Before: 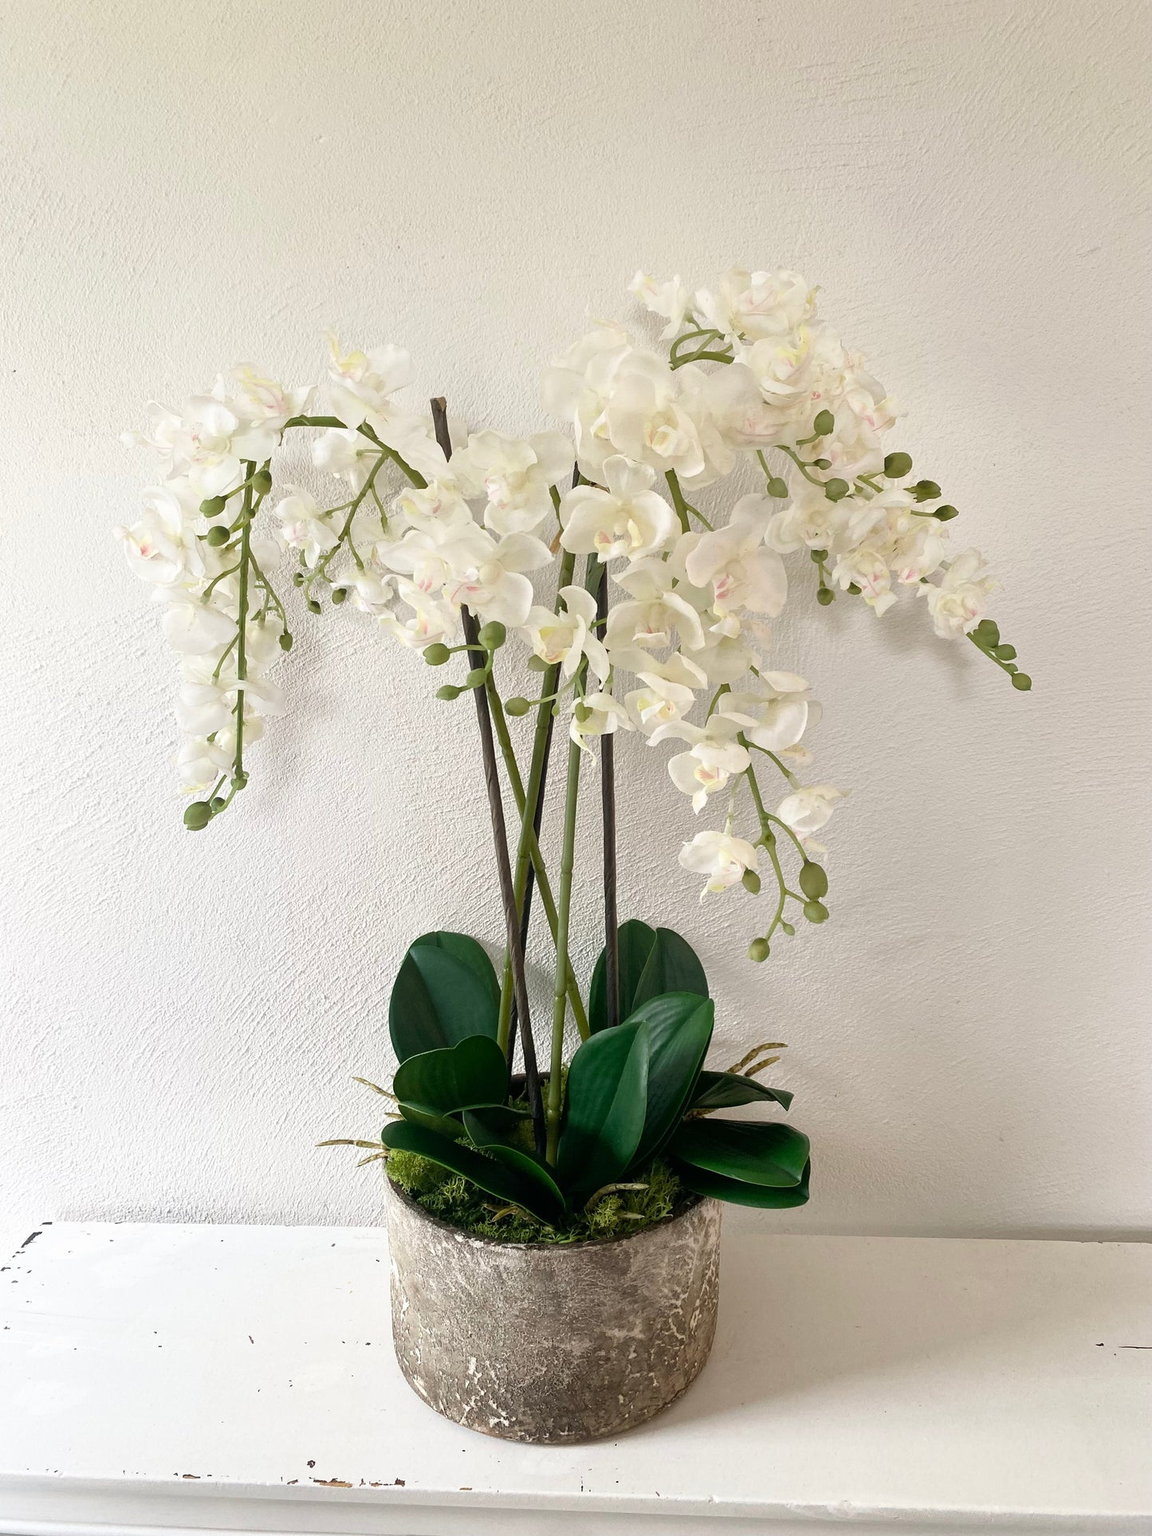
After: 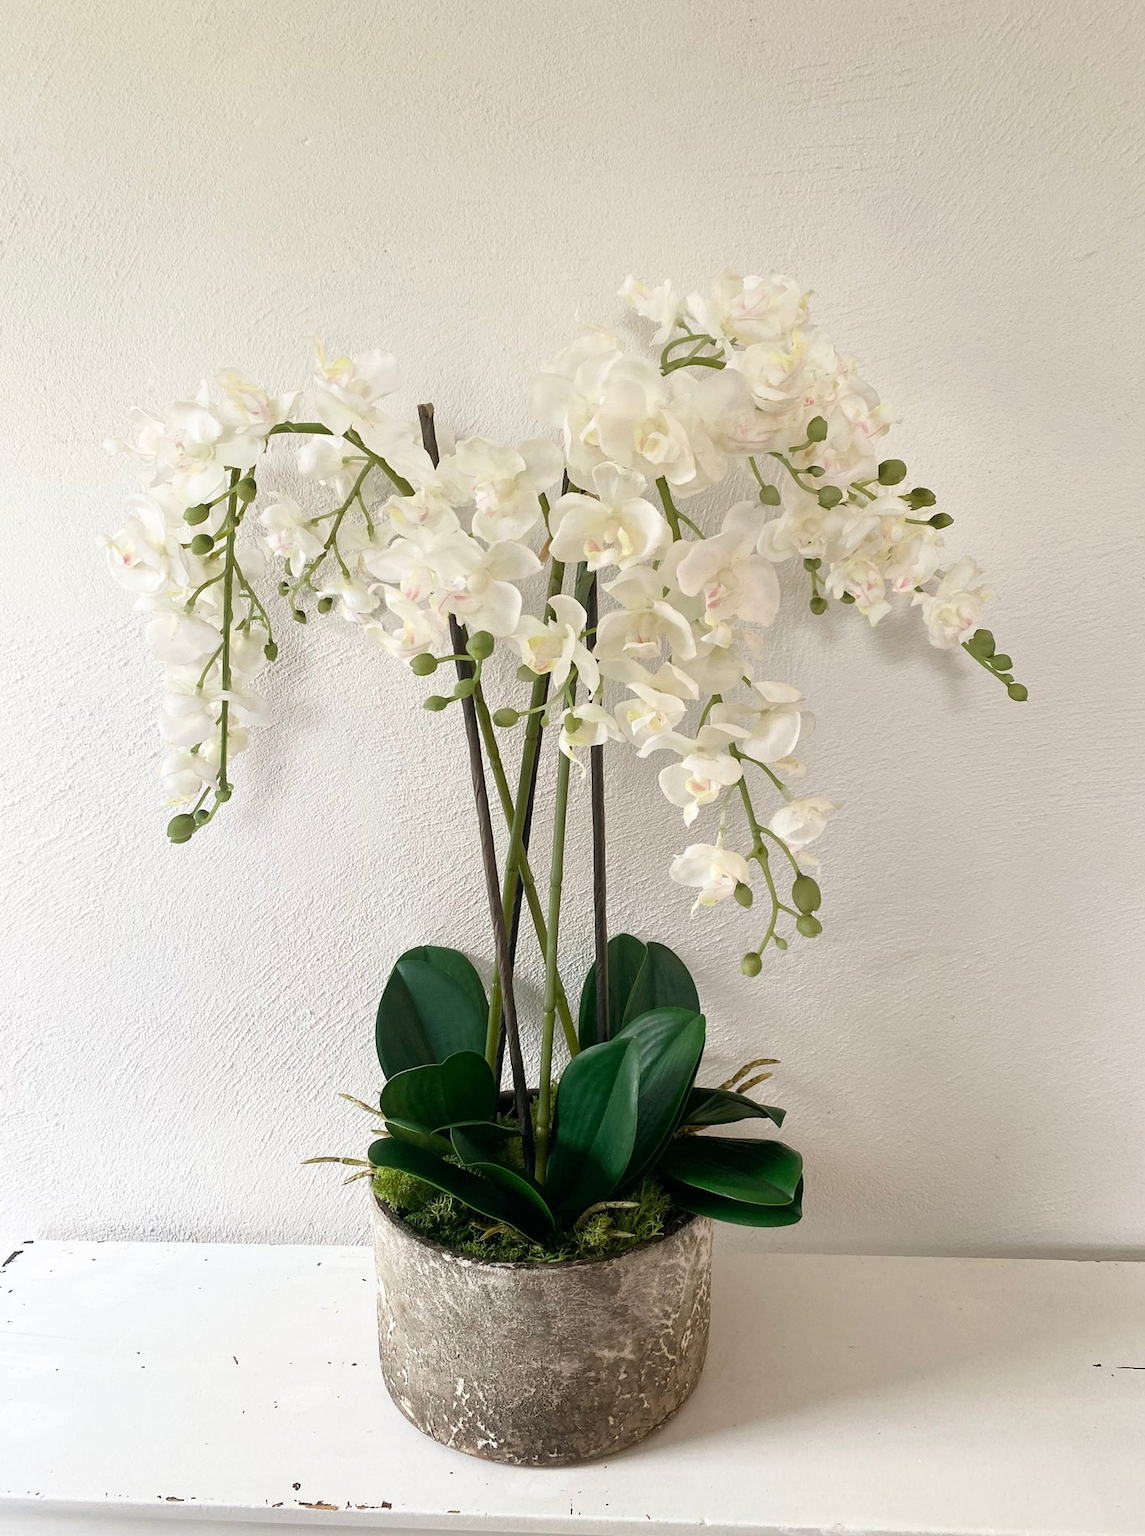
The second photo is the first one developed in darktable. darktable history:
crop: left 1.695%, right 0.278%, bottom 1.496%
